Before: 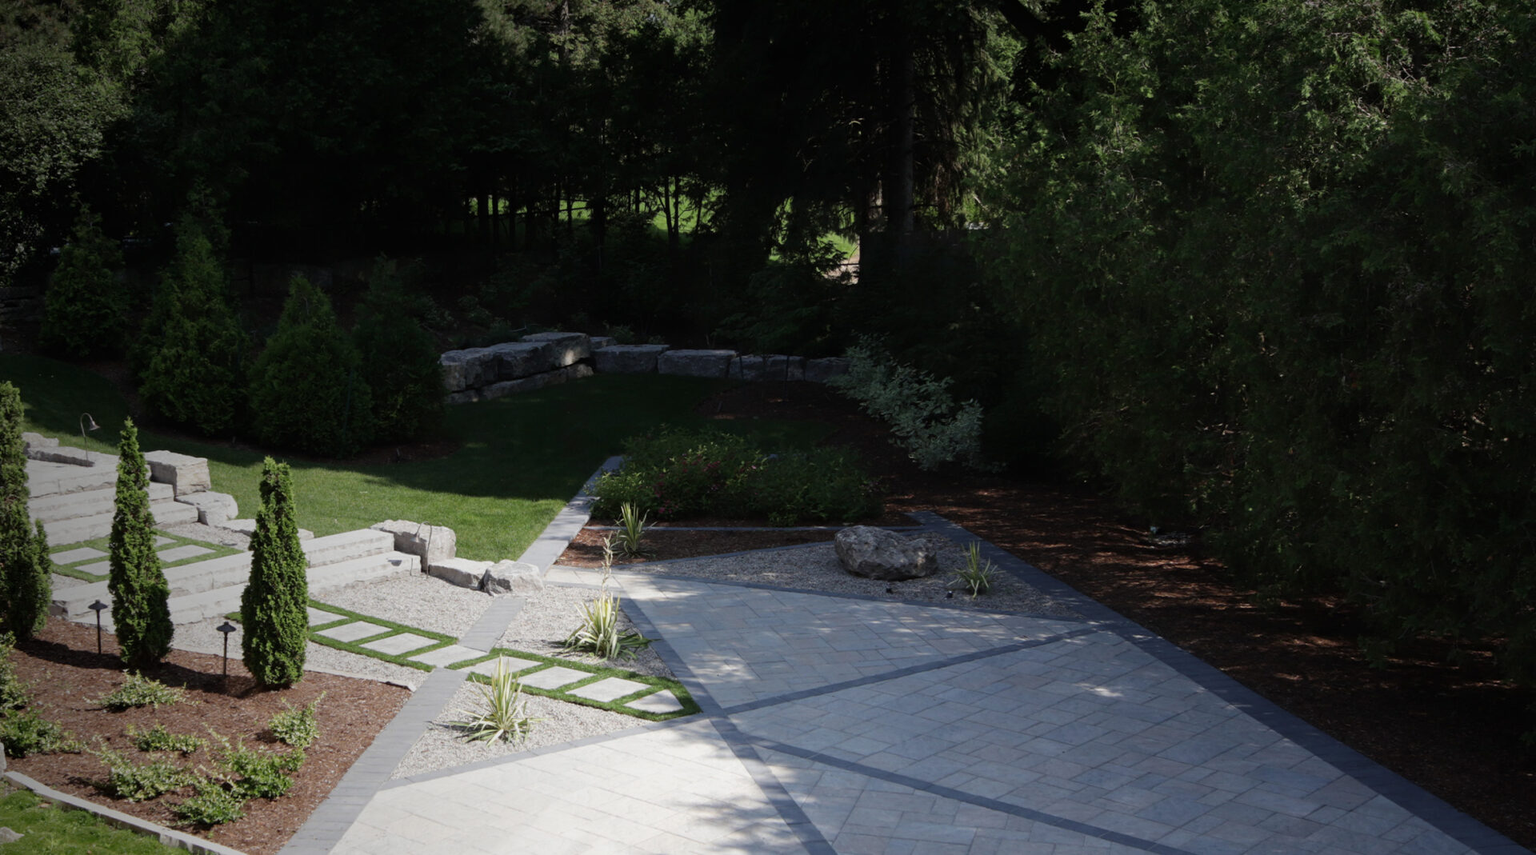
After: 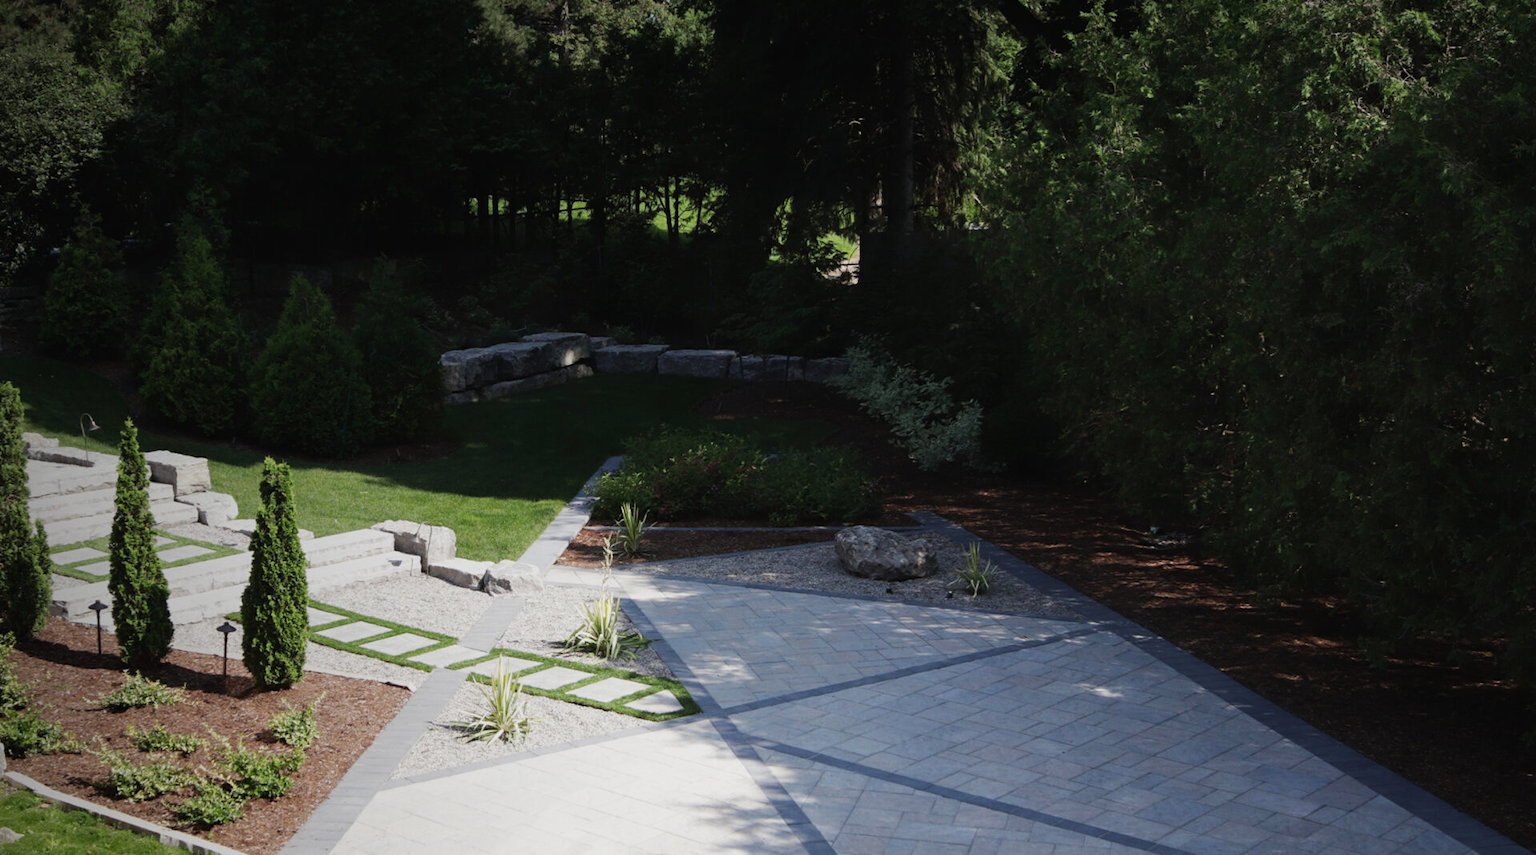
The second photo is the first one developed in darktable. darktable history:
tone curve: curves: ch0 [(0, 0.013) (0.036, 0.045) (0.274, 0.286) (0.566, 0.623) (0.794, 0.827) (1, 0.953)]; ch1 [(0, 0) (0.389, 0.403) (0.462, 0.48) (0.499, 0.5) (0.524, 0.527) (0.57, 0.599) (0.626, 0.65) (0.761, 0.781) (1, 1)]; ch2 [(0, 0) (0.464, 0.478) (0.5, 0.501) (0.533, 0.542) (0.599, 0.613) (0.704, 0.731) (1, 1)], preserve colors none
